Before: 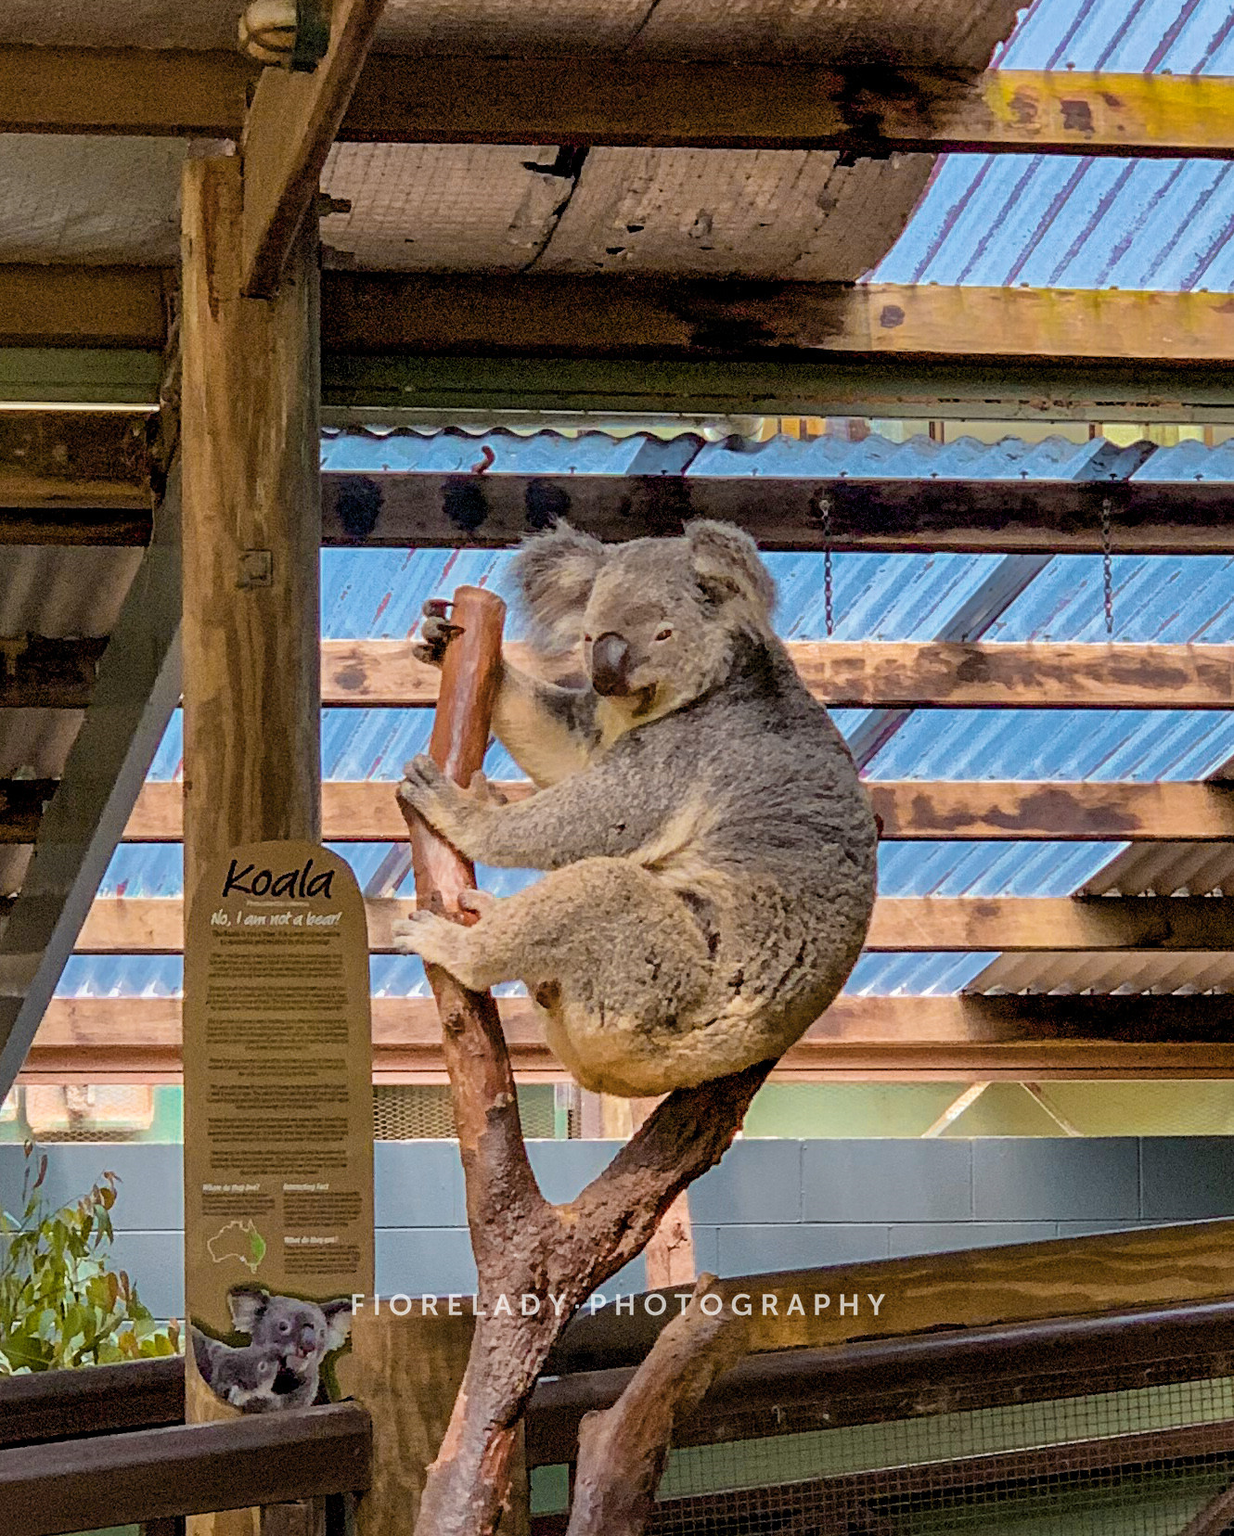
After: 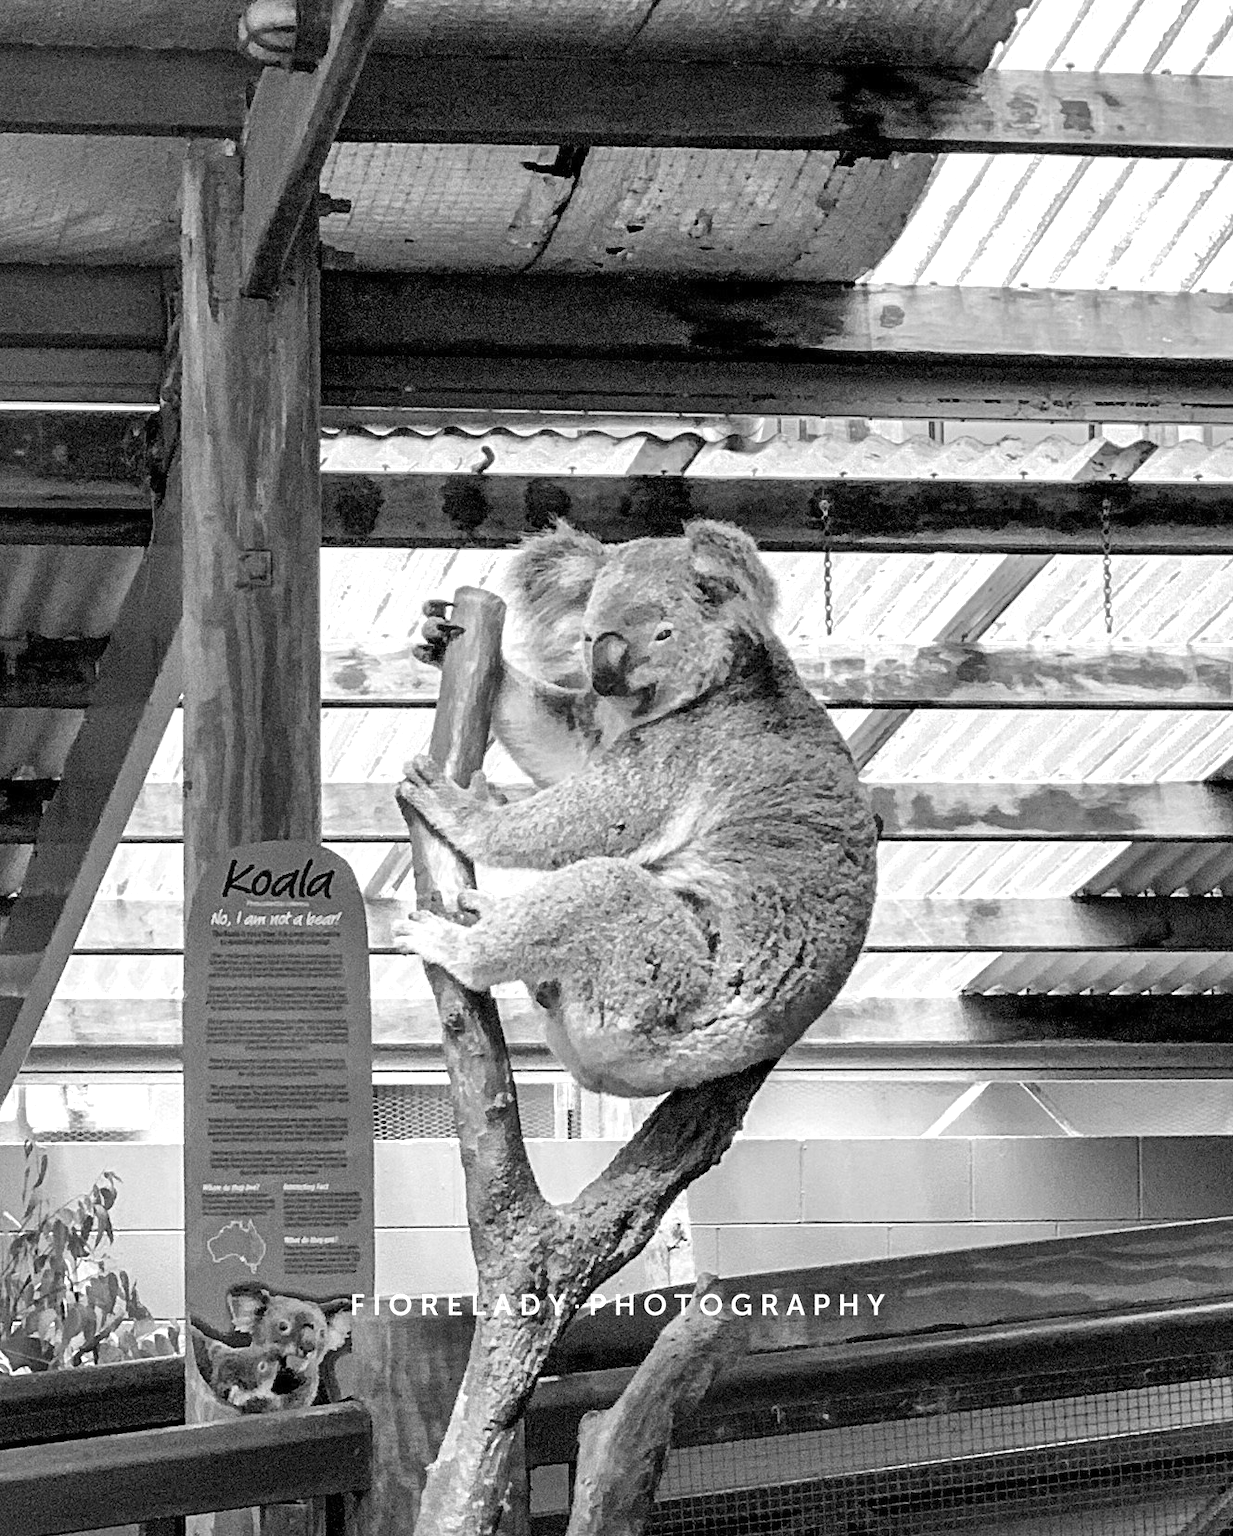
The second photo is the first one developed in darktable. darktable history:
color calibration: output gray [0.246, 0.254, 0.501, 0], gray › normalize channels true, illuminant same as pipeline (D50), adaptation XYZ, x 0.346, y 0.359, gamut compression 0
exposure: exposure 1.137 EV, compensate highlight preservation false
